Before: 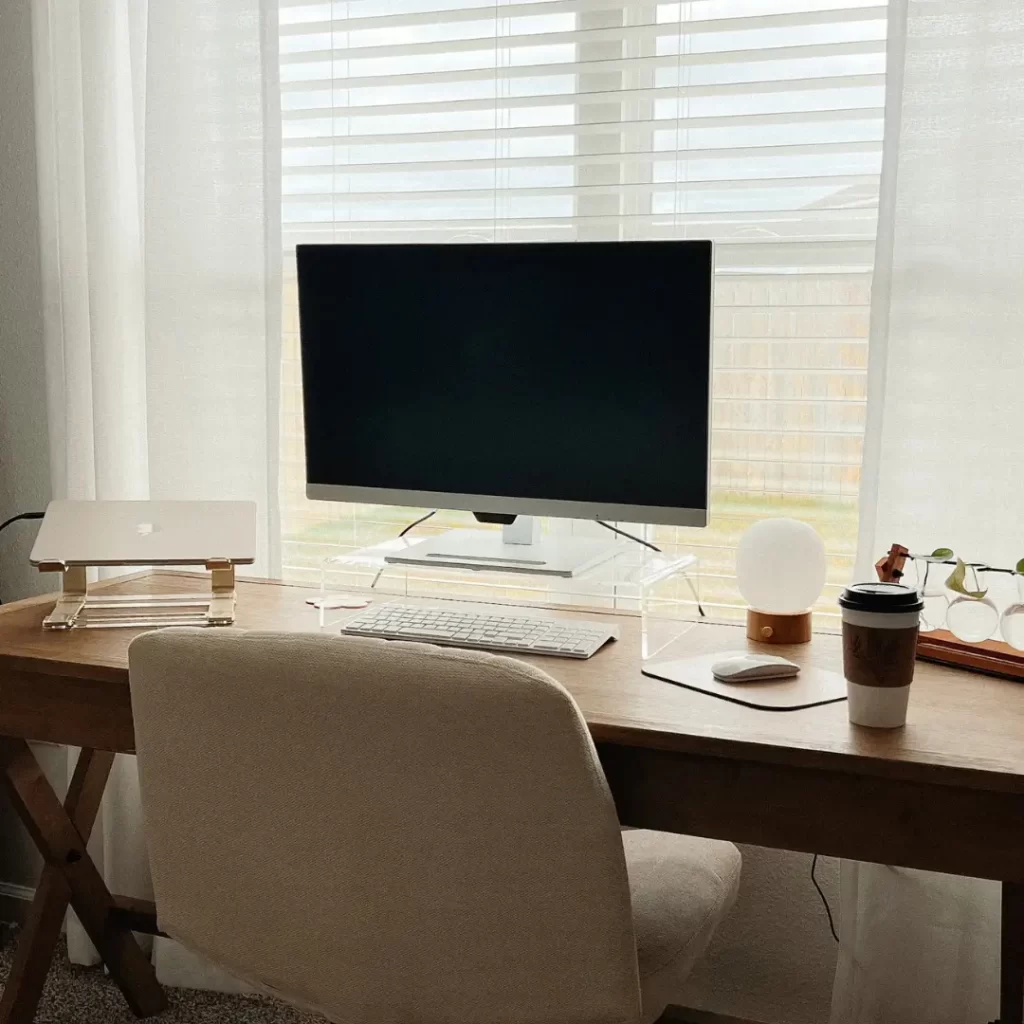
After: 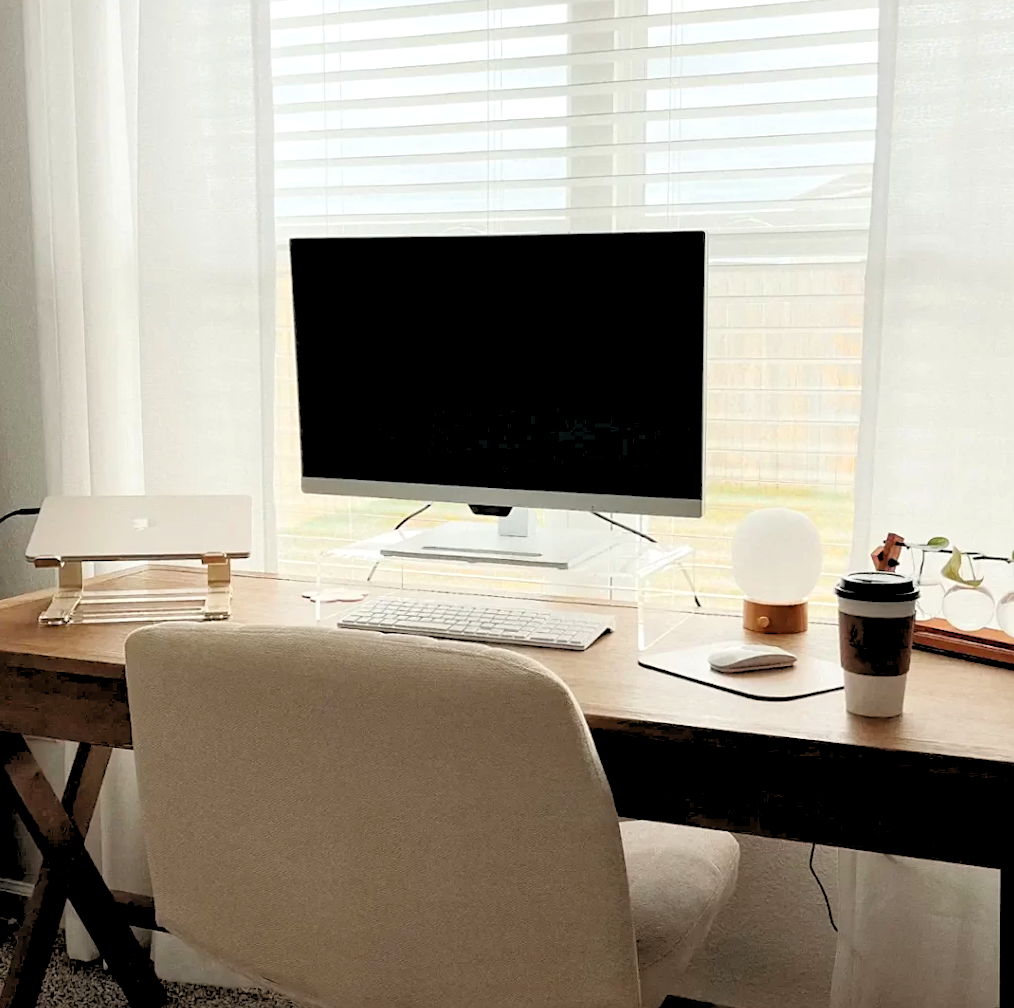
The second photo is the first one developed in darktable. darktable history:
sharpen: amount 0.2
exposure: black level correction 0, exposure 0.5 EV, compensate exposure bias true, compensate highlight preservation false
rgb levels: preserve colors sum RGB, levels [[0.038, 0.433, 0.934], [0, 0.5, 1], [0, 0.5, 1]]
rotate and perspective: rotation -0.45°, automatic cropping original format, crop left 0.008, crop right 0.992, crop top 0.012, crop bottom 0.988
